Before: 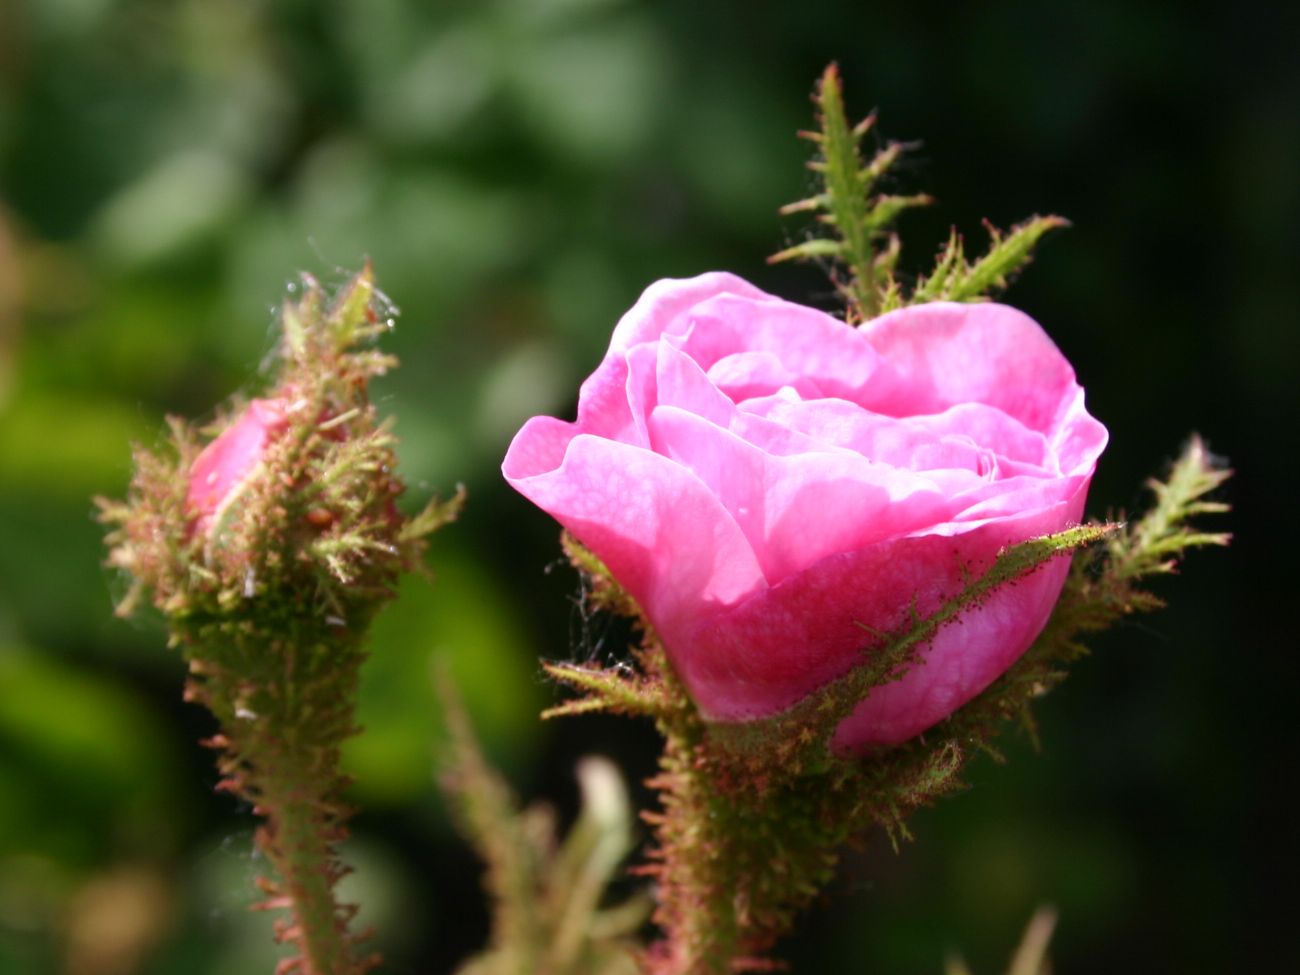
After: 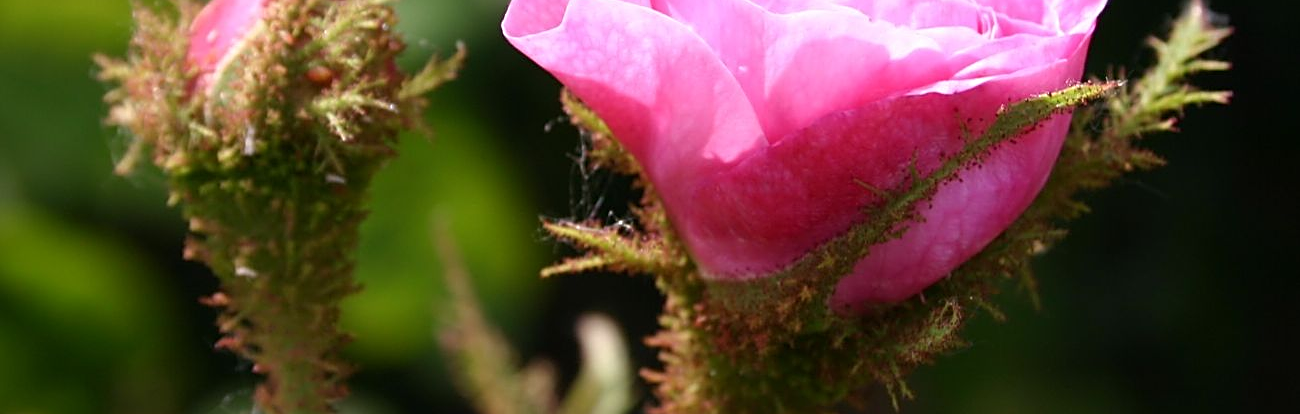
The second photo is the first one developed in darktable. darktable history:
sharpen: amount 0.593
crop: top 45.408%, bottom 12.122%
